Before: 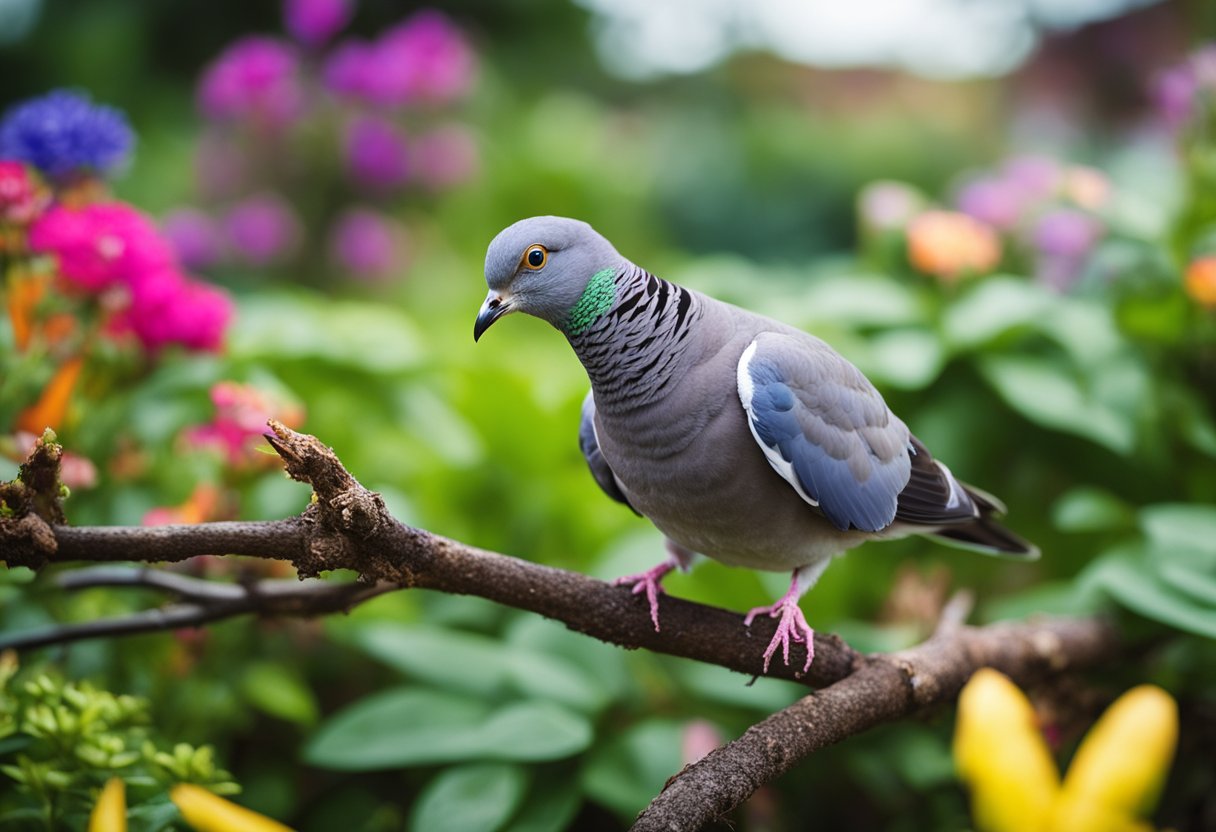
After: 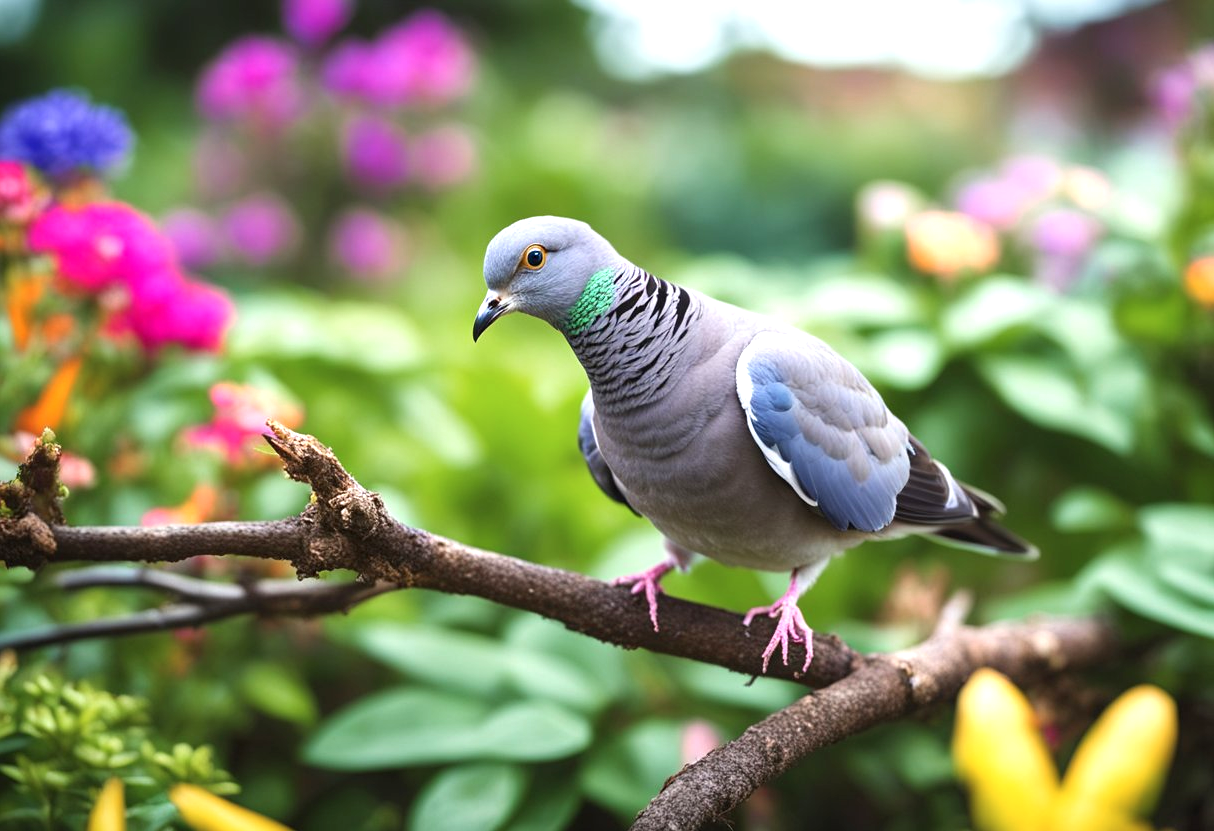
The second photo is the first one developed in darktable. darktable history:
crop and rotate: left 0.126%
color zones: curves: ch0 [(0, 0.5) (0.143, 0.5) (0.286, 0.456) (0.429, 0.5) (0.571, 0.5) (0.714, 0.5) (0.857, 0.5) (1, 0.5)]; ch1 [(0, 0.5) (0.143, 0.5) (0.286, 0.422) (0.429, 0.5) (0.571, 0.5) (0.714, 0.5) (0.857, 0.5) (1, 0.5)]
exposure: exposure 0.77 EV, compensate highlight preservation false
